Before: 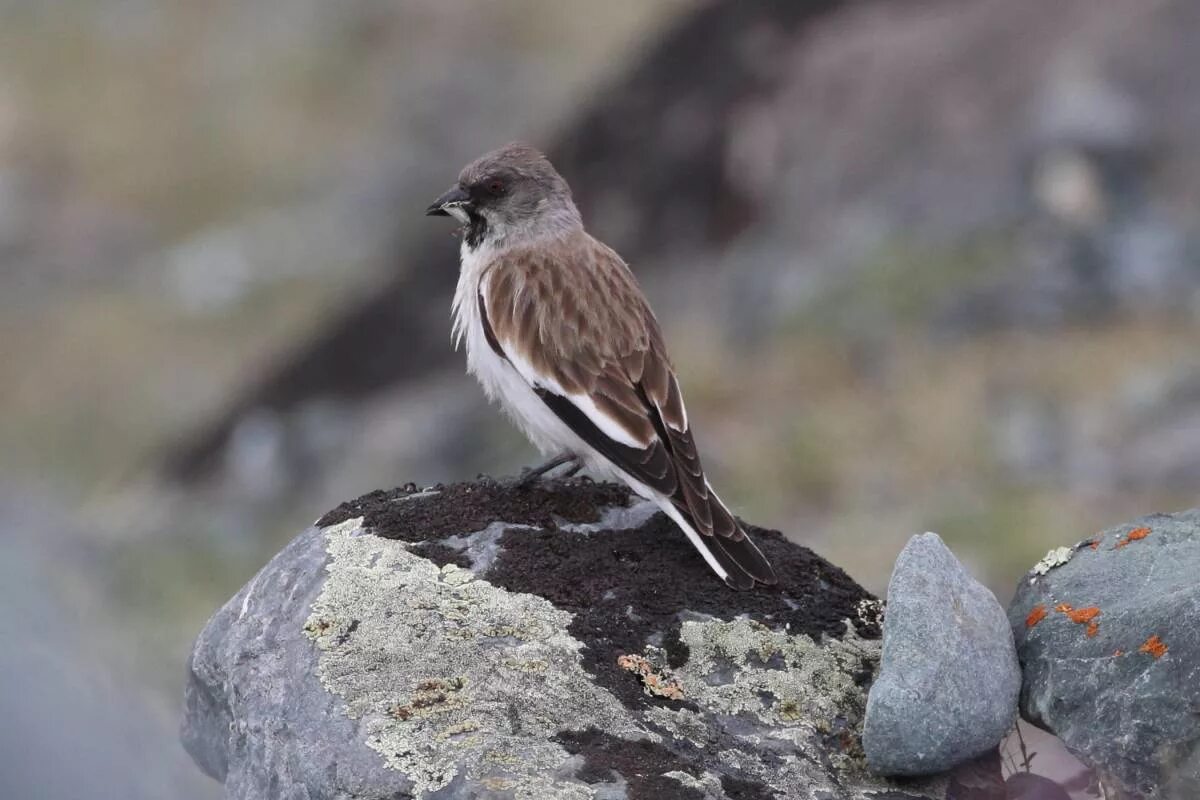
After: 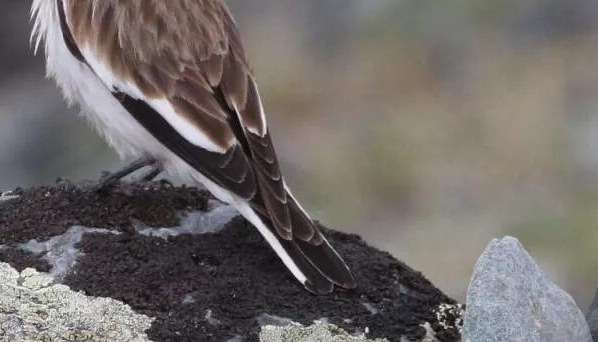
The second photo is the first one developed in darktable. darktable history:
crop: left 35.123%, top 37.092%, right 15.027%, bottom 20.102%
